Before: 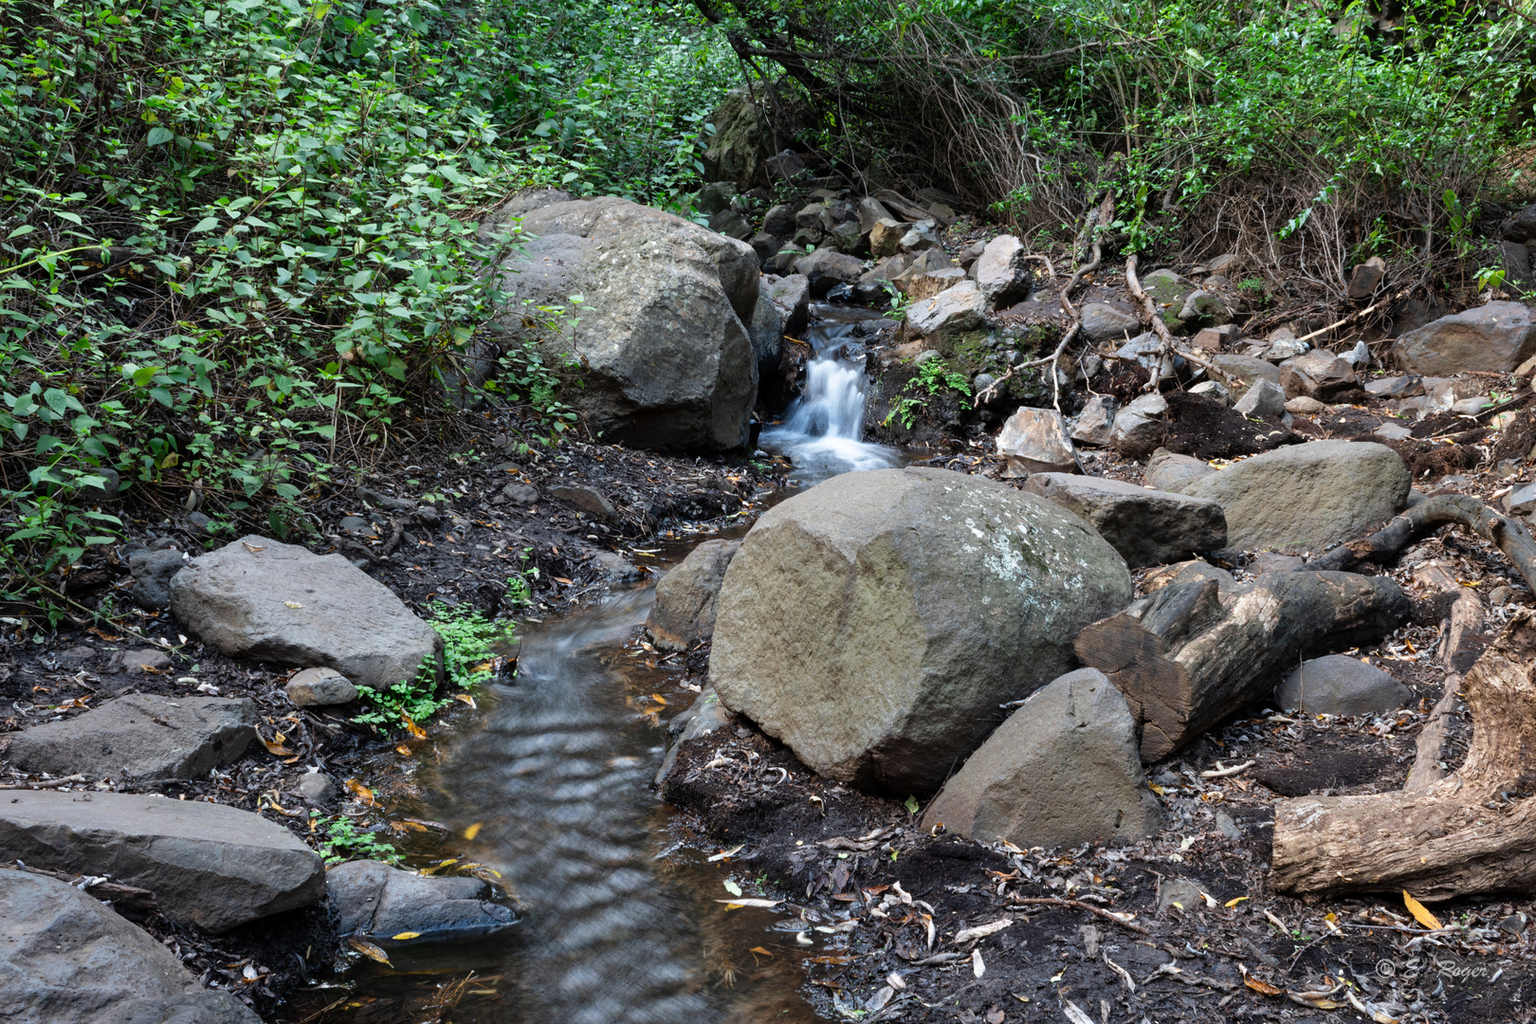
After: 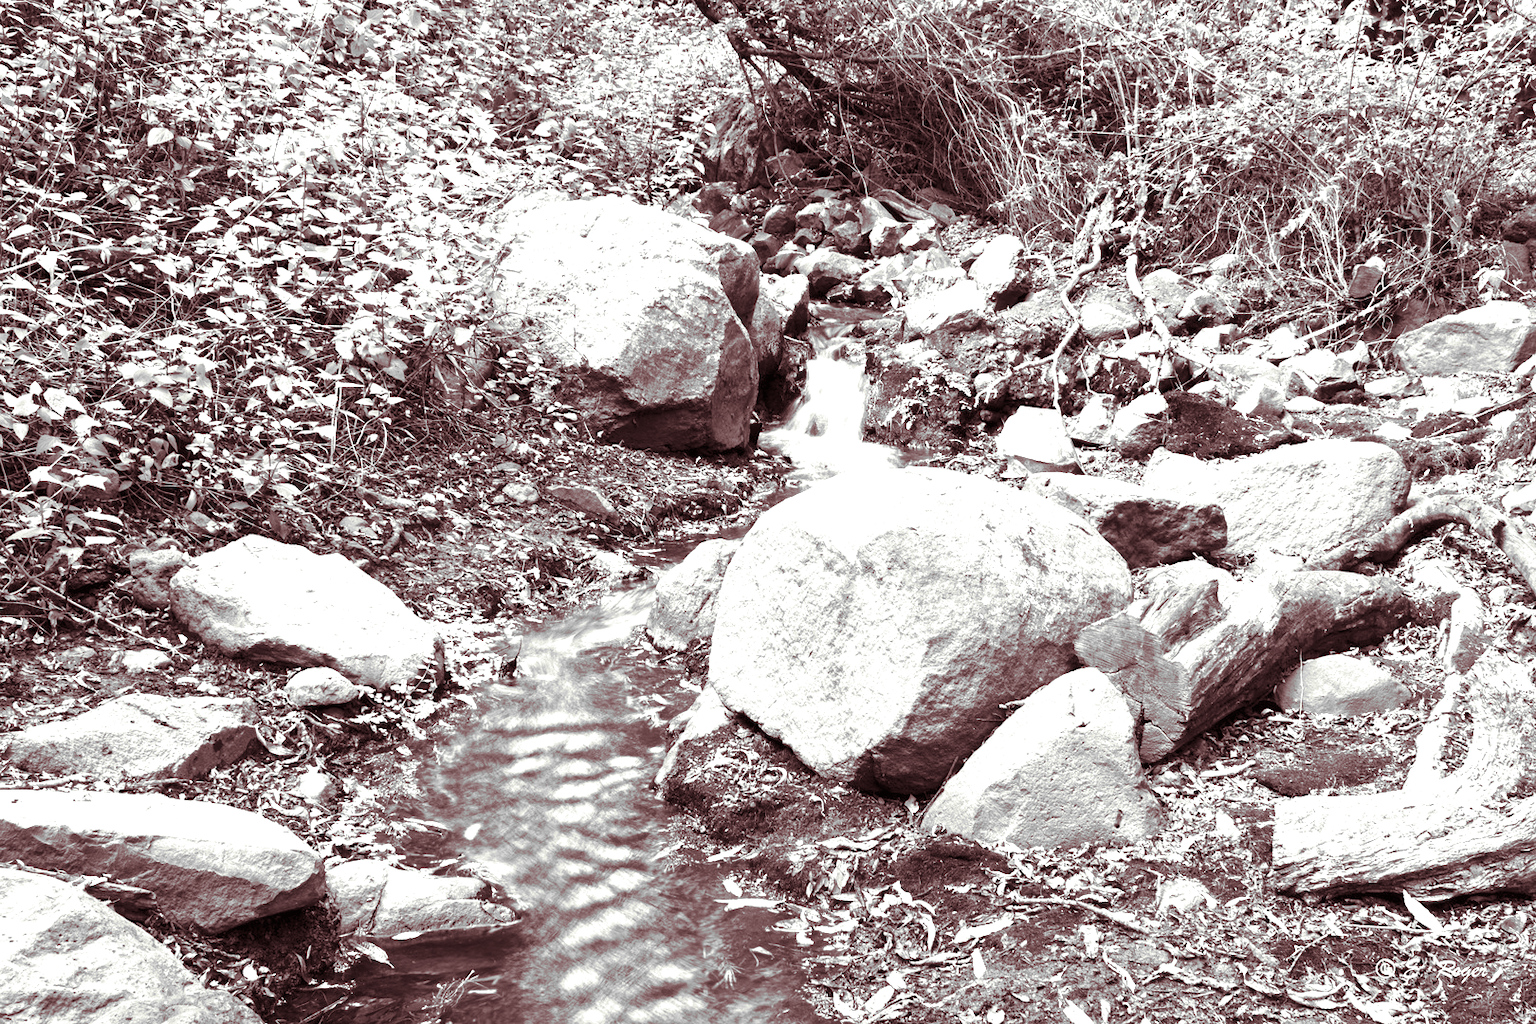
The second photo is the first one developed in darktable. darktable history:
monochrome: on, module defaults
exposure: black level correction 0, exposure 2.138 EV, compensate exposure bias true, compensate highlight preservation false
split-toning: on, module defaults
